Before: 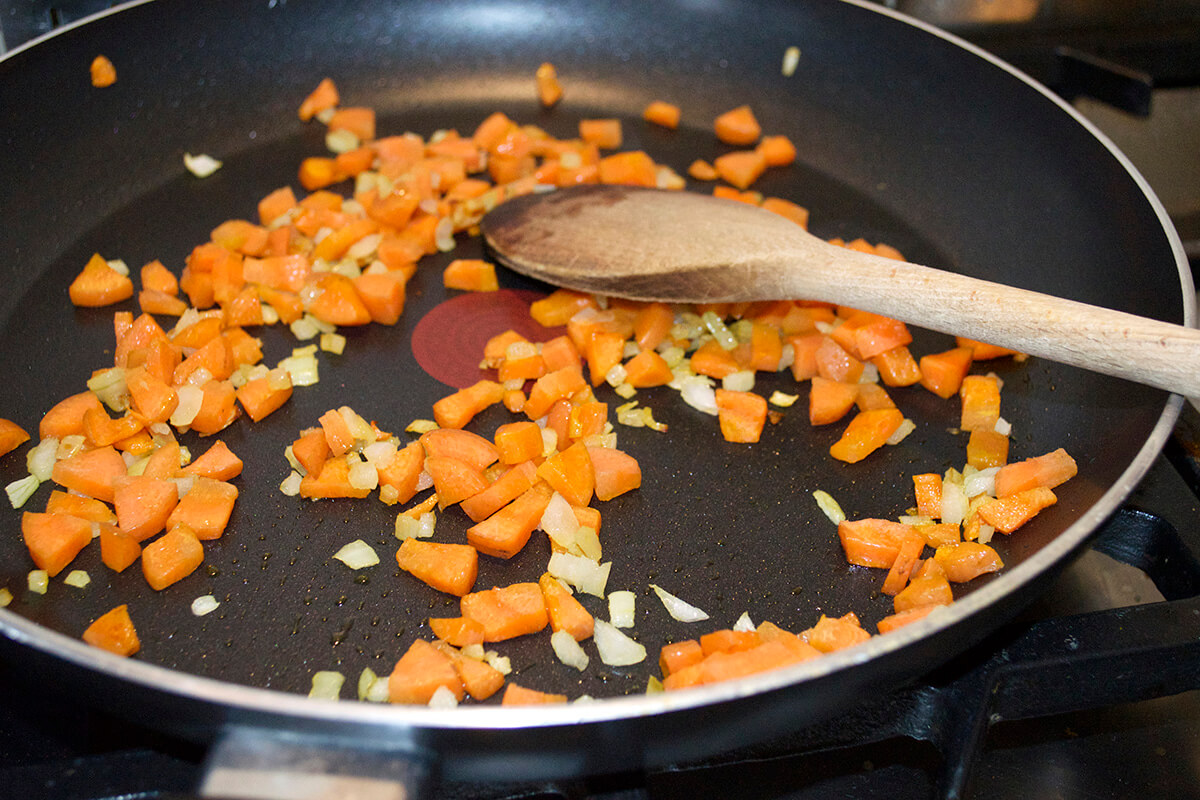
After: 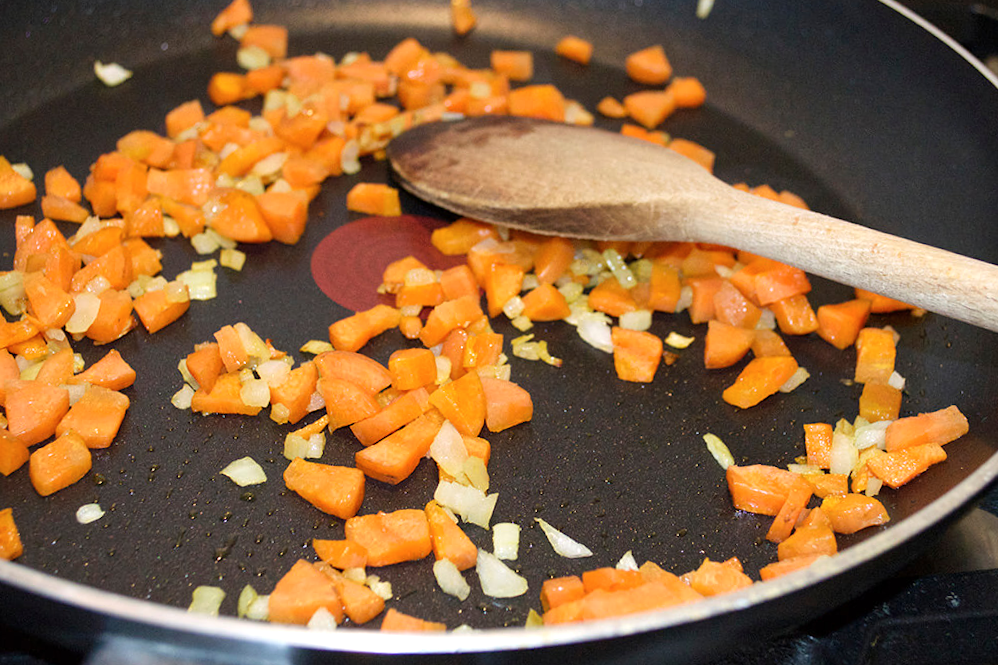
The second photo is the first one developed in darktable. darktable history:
crop and rotate: angle -3.27°, left 5.211%, top 5.211%, right 4.607%, bottom 4.607%
shadows and highlights: radius 171.16, shadows 27, white point adjustment 3.13, highlights -67.95, soften with gaussian
